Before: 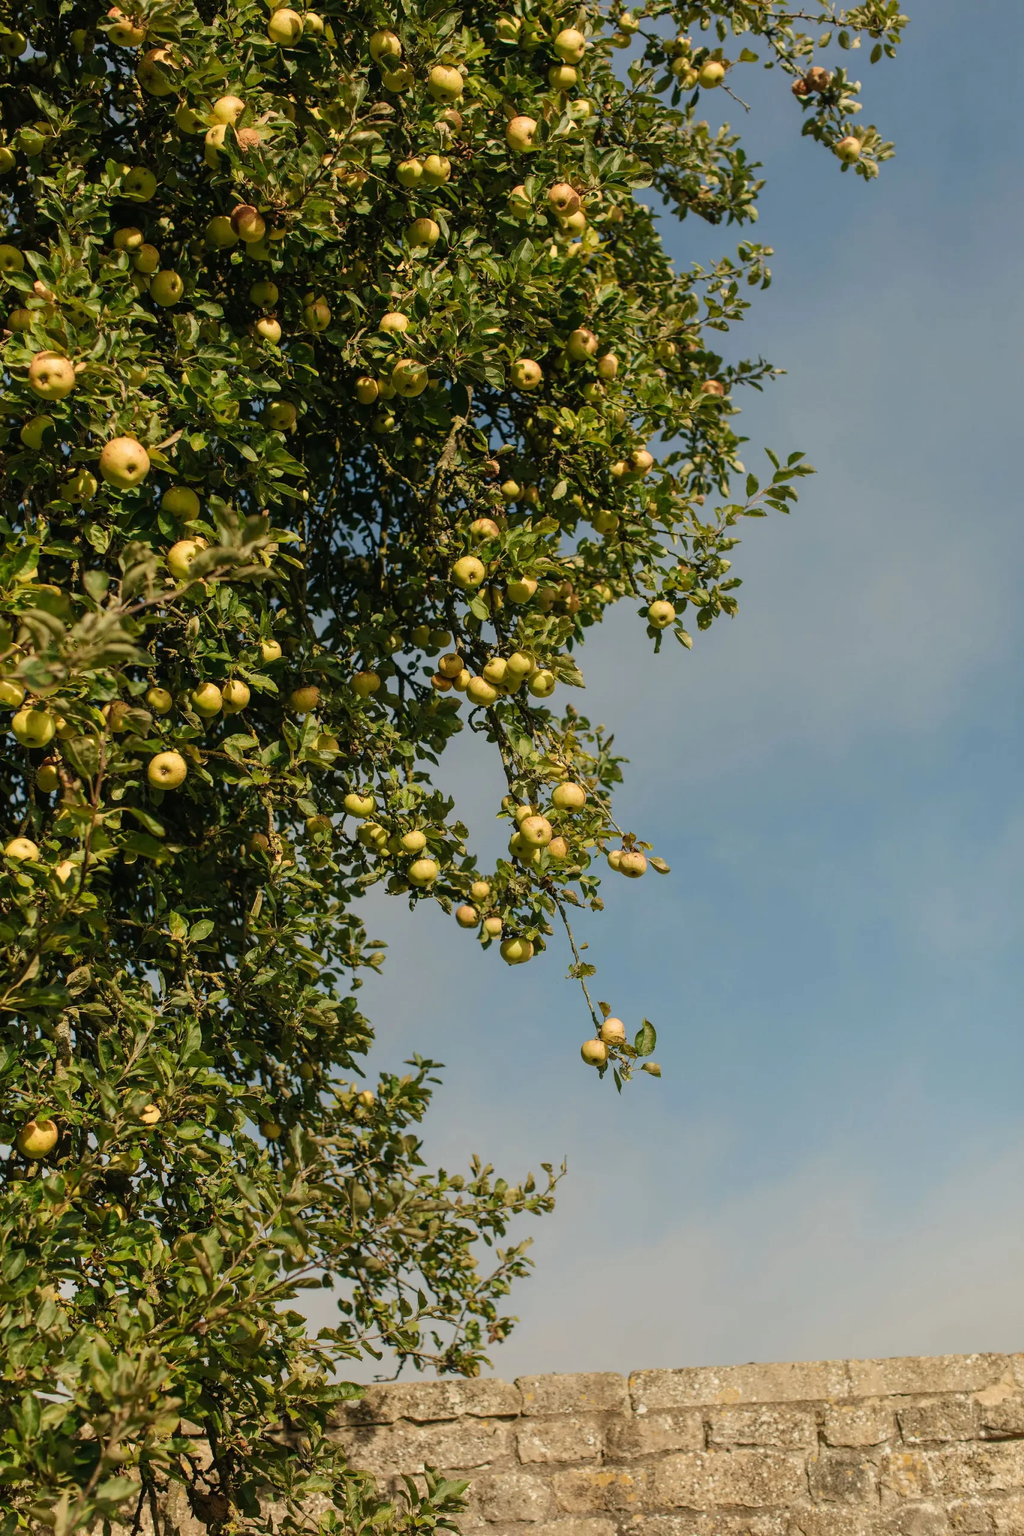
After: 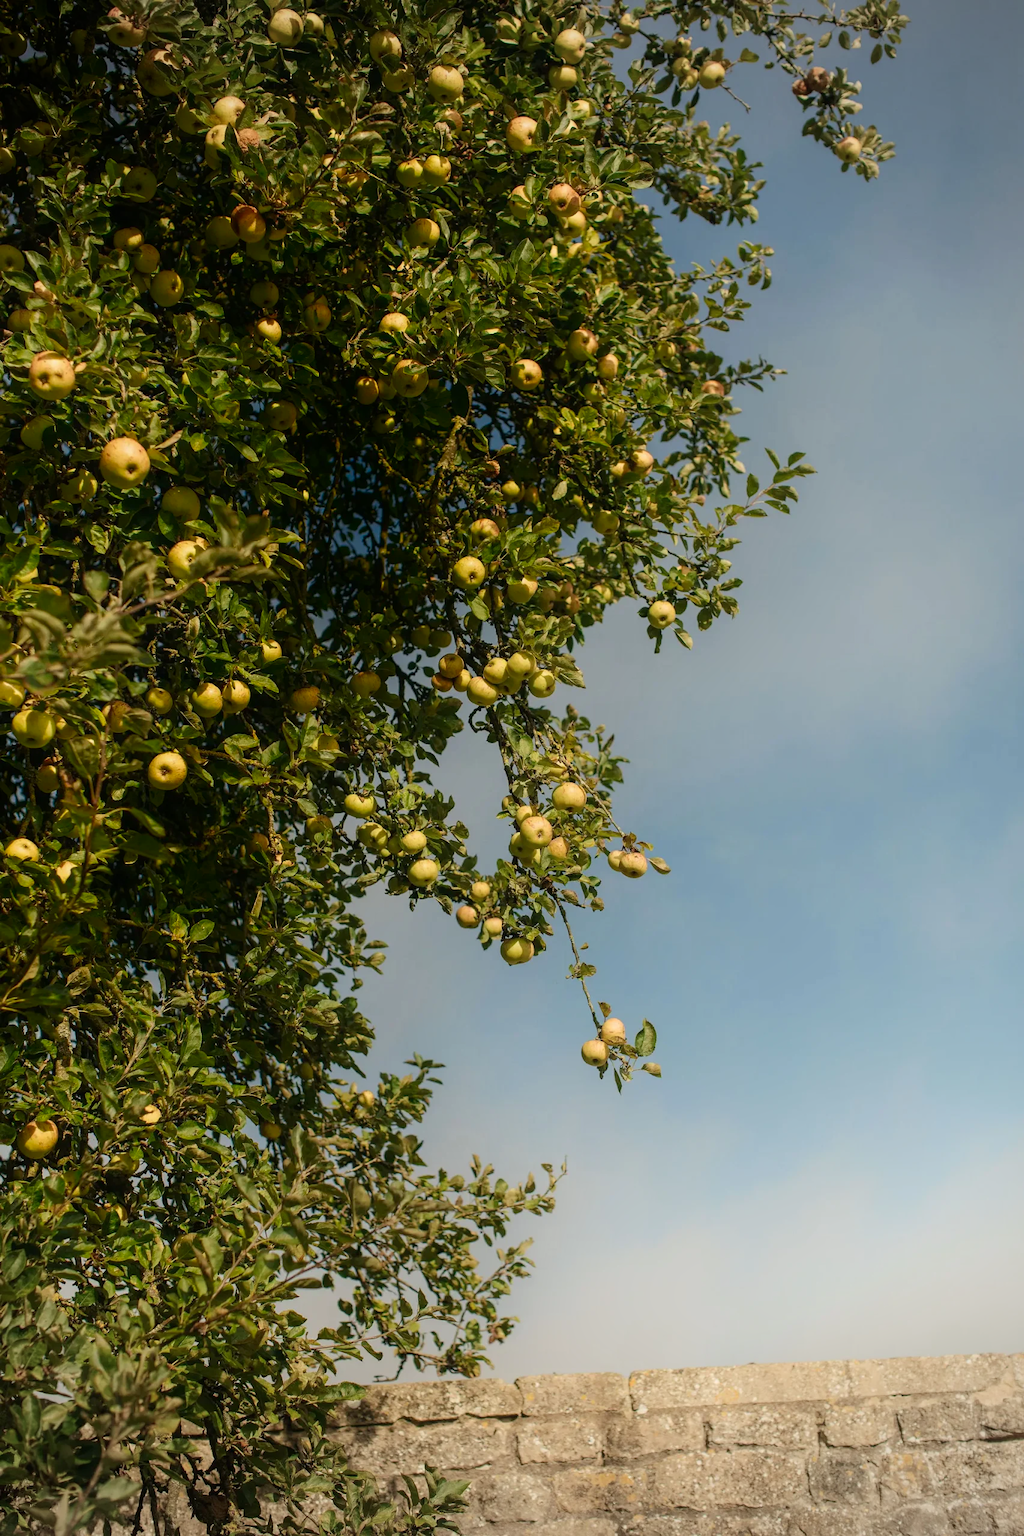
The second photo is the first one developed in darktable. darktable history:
vignetting: fall-off radius 60.92%
shadows and highlights: shadows -54.3, highlights 86.09, soften with gaussian
